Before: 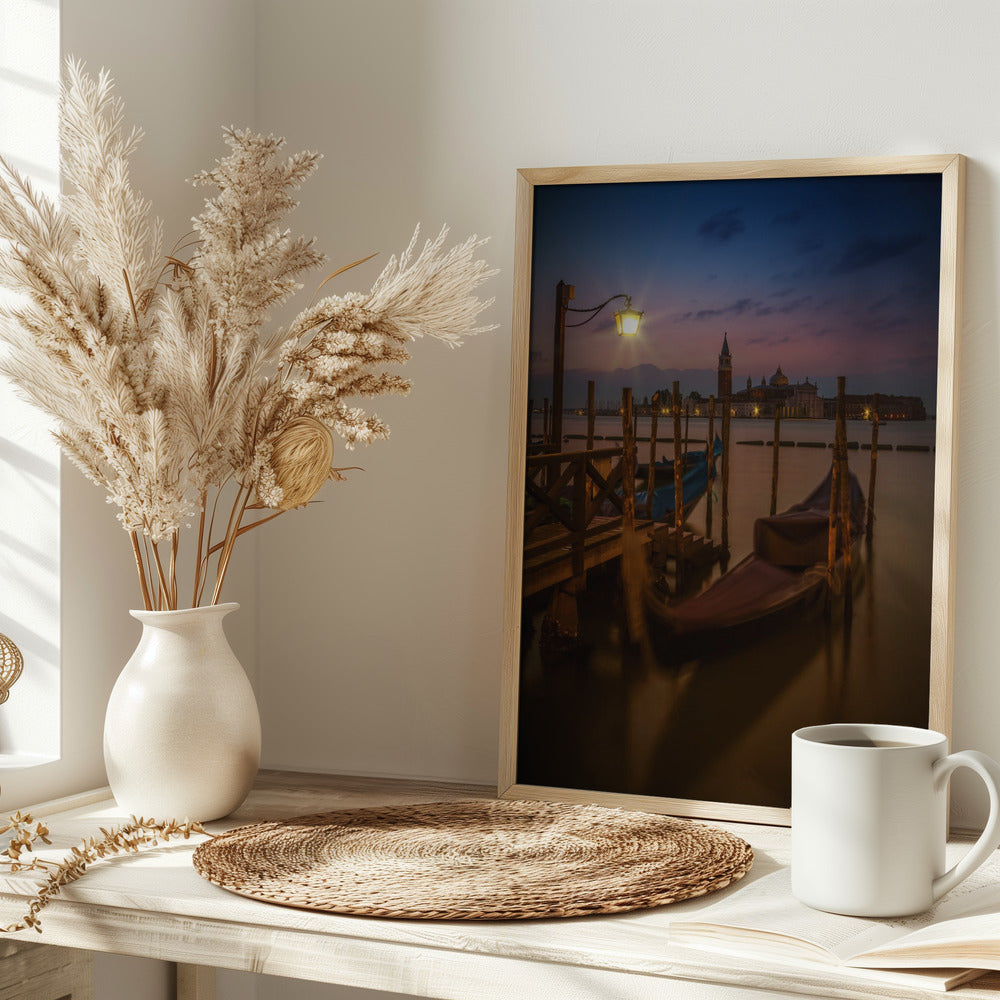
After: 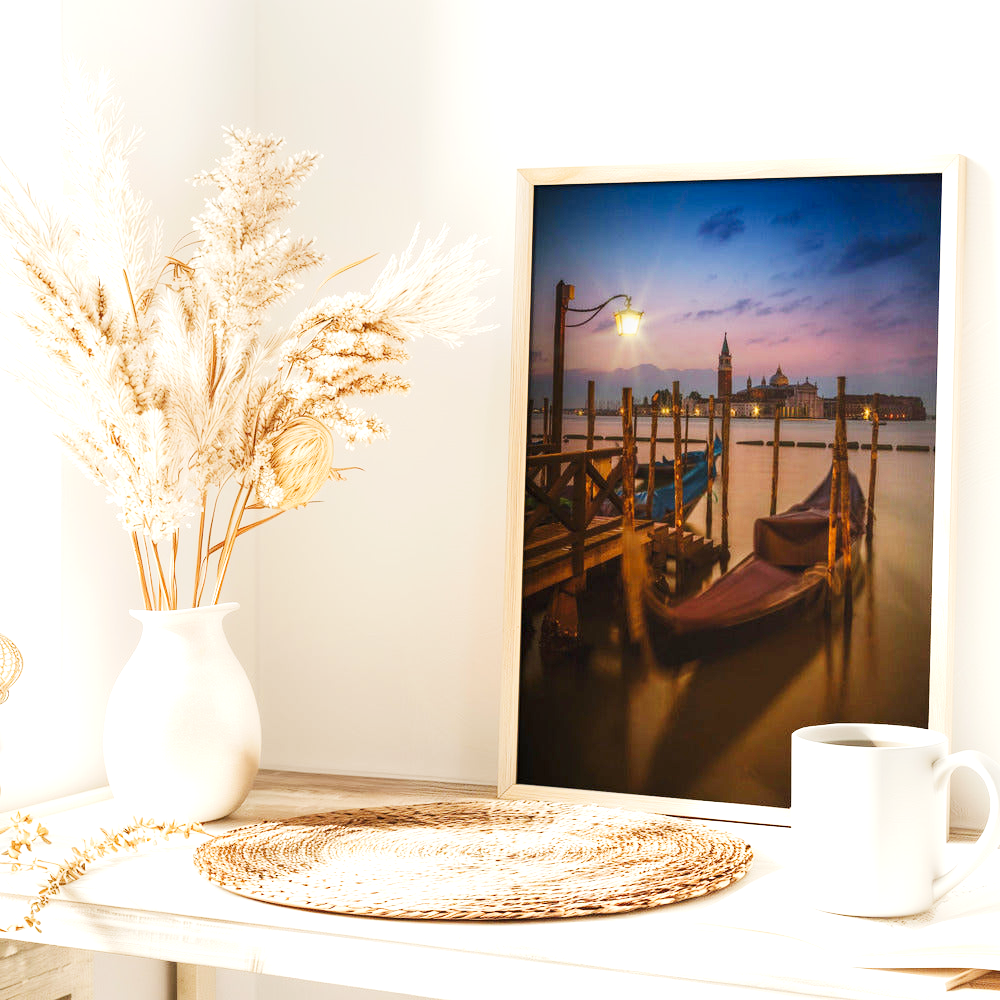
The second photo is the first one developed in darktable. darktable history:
tone curve: curves: ch0 [(0, 0.006) (0.184, 0.172) (0.405, 0.46) (0.456, 0.528) (0.634, 0.728) (0.877, 0.89) (0.984, 0.935)]; ch1 [(0, 0) (0.443, 0.43) (0.492, 0.495) (0.566, 0.582) (0.595, 0.606) (0.608, 0.609) (0.65, 0.677) (1, 1)]; ch2 [(0, 0) (0.33, 0.301) (0.421, 0.443) (0.447, 0.489) (0.492, 0.495) (0.537, 0.583) (0.586, 0.591) (0.663, 0.686) (1, 1)], preserve colors none
exposure: black level correction 0.001, exposure 1.815 EV, compensate highlight preservation false
